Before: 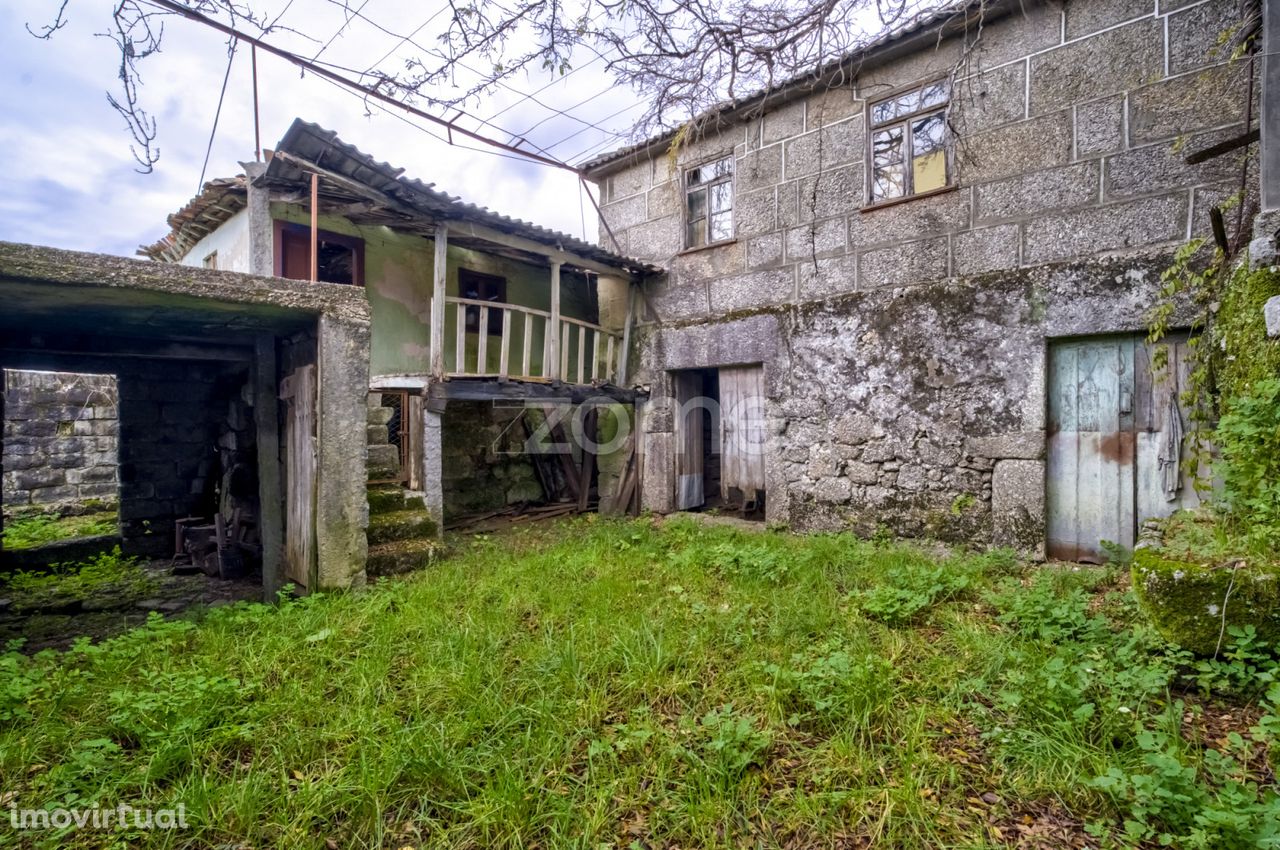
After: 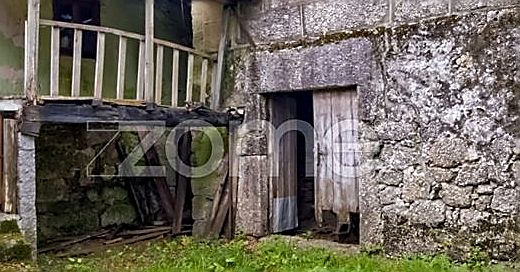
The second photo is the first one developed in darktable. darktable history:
sharpen: radius 1.415, amount 1.262, threshold 0.647
crop: left 31.738%, top 32.615%, right 27.597%, bottom 35.344%
tone equalizer: on, module defaults
haze removal: compatibility mode true, adaptive false
